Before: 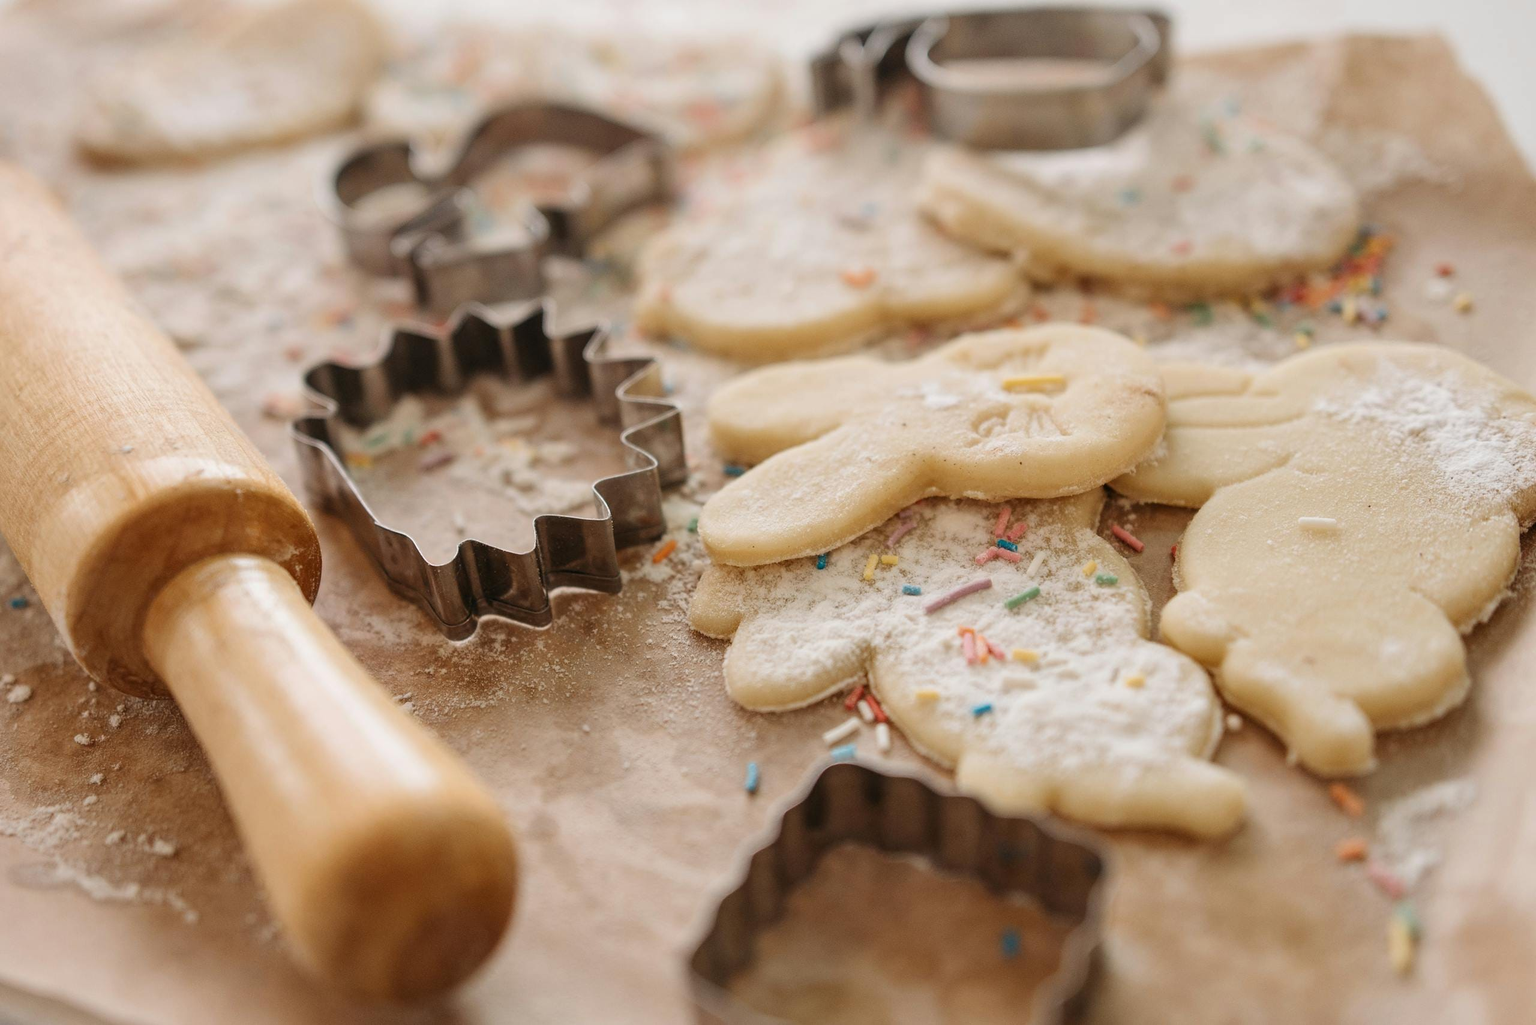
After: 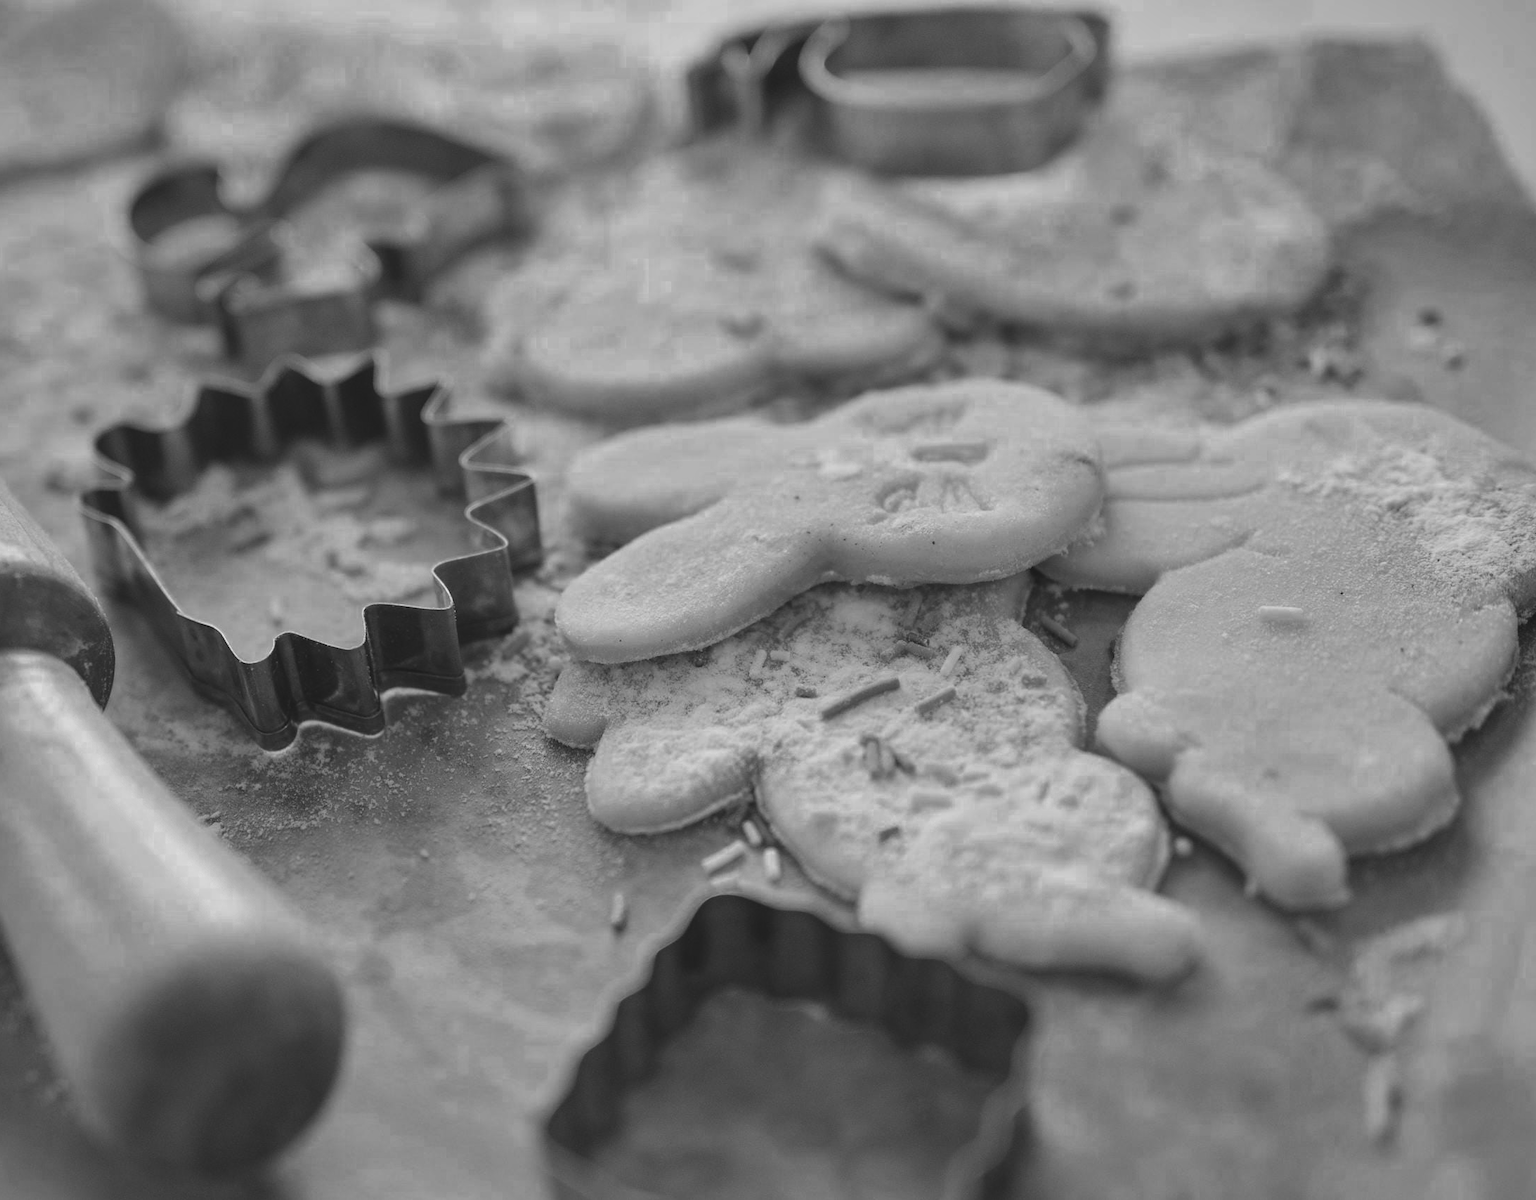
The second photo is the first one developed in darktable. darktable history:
monochrome: a 2.21, b -1.33, size 2.2
color zones: curves: ch0 [(0, 0.363) (0.128, 0.373) (0.25, 0.5) (0.402, 0.407) (0.521, 0.525) (0.63, 0.559) (0.729, 0.662) (0.867, 0.471)]; ch1 [(0, 0.515) (0.136, 0.618) (0.25, 0.5) (0.378, 0) (0.516, 0) (0.622, 0.593) (0.737, 0.819) (0.87, 0.593)]; ch2 [(0, 0.529) (0.128, 0.471) (0.282, 0.451) (0.386, 0.662) (0.516, 0.525) (0.633, 0.554) (0.75, 0.62) (0.875, 0.441)]
vignetting: fall-off radius 93.87%
exposure: black level correction -0.015, exposure -0.125 EV, compensate highlight preservation false
crop and rotate: left 14.584%
velvia: strength 36.57%
shadows and highlights: soften with gaussian
rgb levels: mode RGB, independent channels, levels [[0, 0.5, 1], [0, 0.521, 1], [0, 0.536, 1]]
